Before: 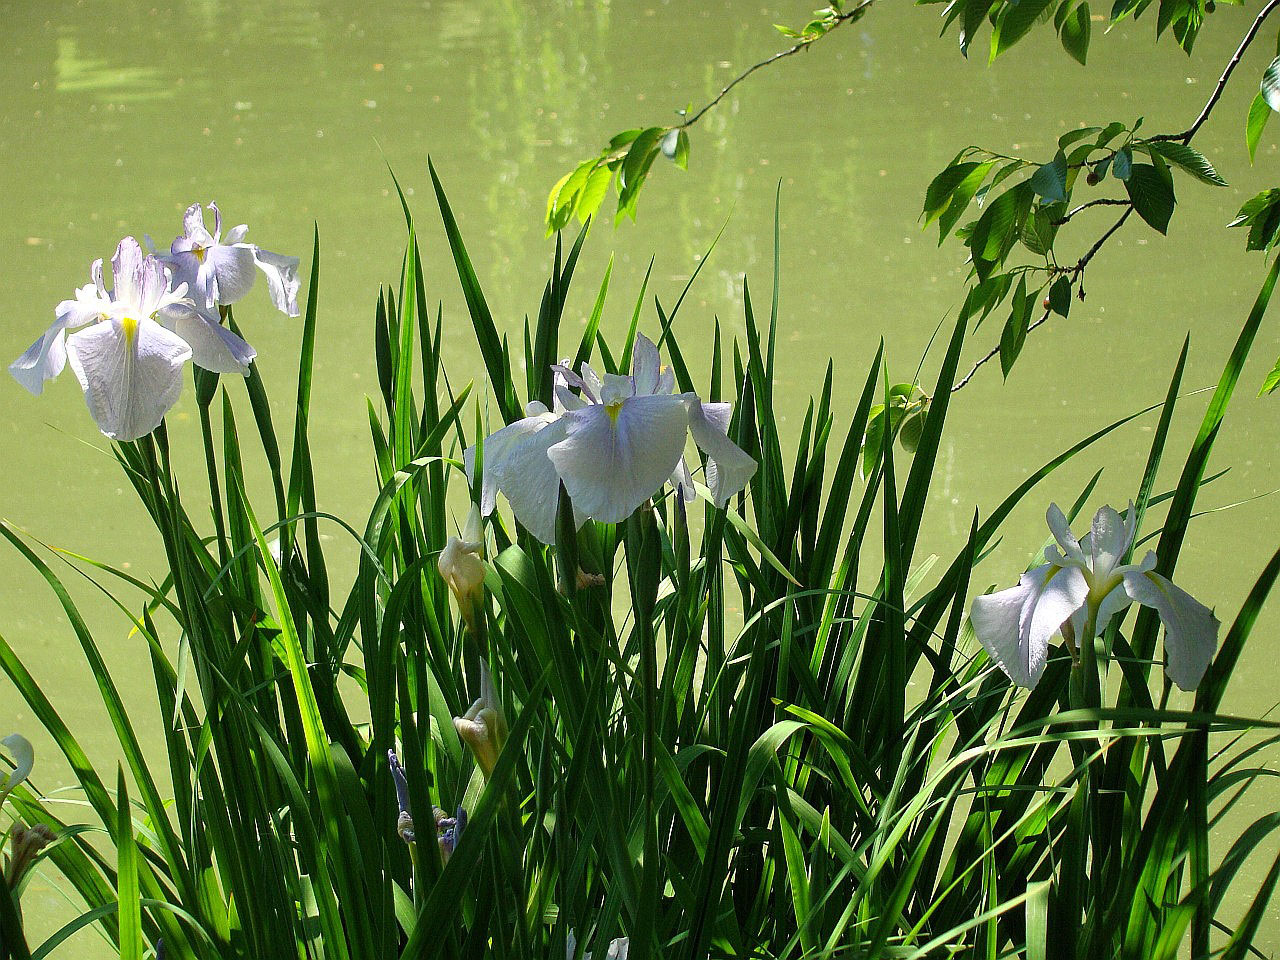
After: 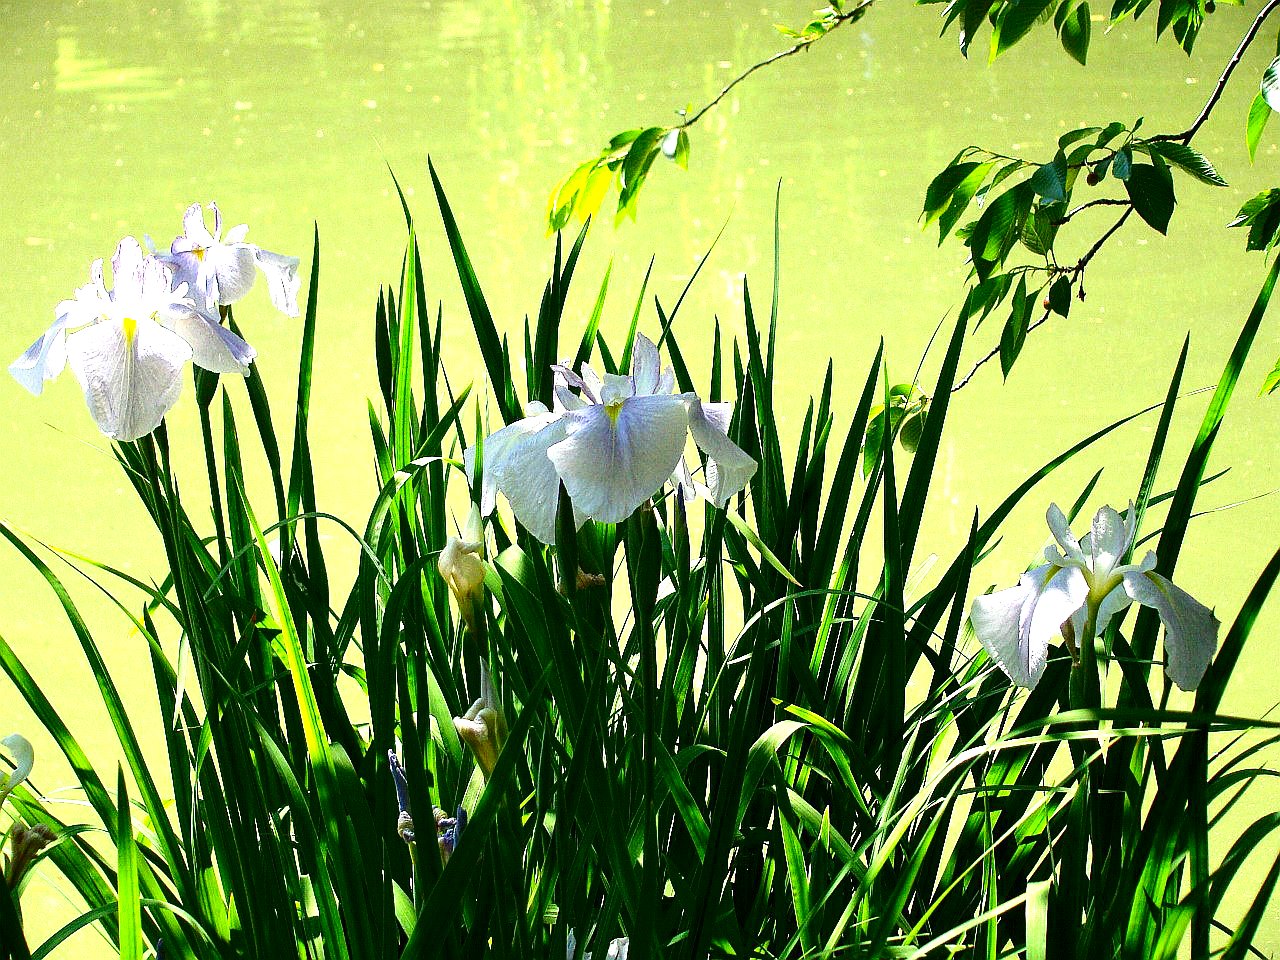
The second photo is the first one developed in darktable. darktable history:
tone equalizer: edges refinement/feathering 500, mask exposure compensation -1.57 EV, preserve details no
contrast brightness saturation: contrast 0.185, brightness -0.23, saturation 0.113
exposure: exposure 1.15 EV, compensate highlight preservation false
